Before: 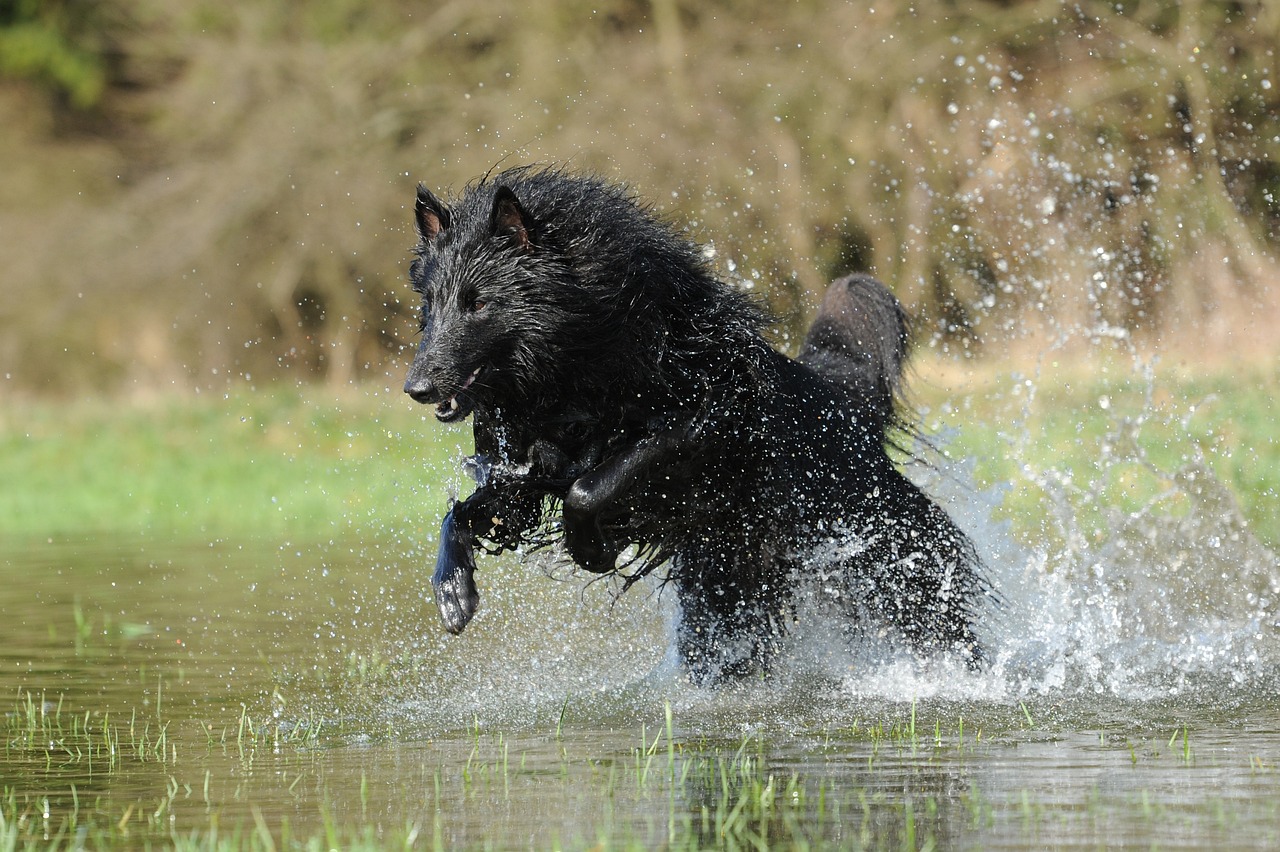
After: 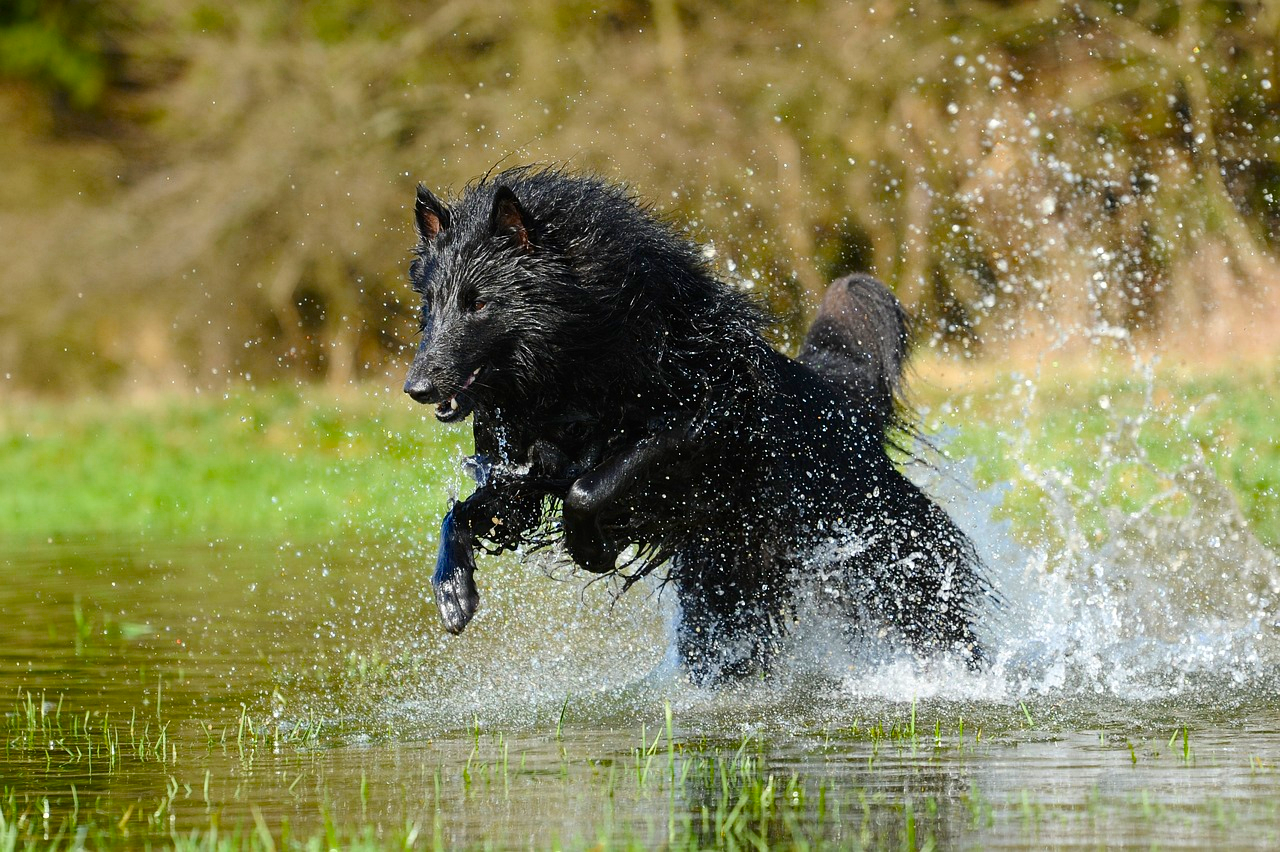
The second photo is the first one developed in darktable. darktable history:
contrast brightness saturation: contrast 0.151, brightness -0.005, saturation 0.097
exposure: compensate highlight preservation false
color balance rgb: perceptual saturation grading › global saturation 30.846%, saturation formula JzAzBz (2021)
